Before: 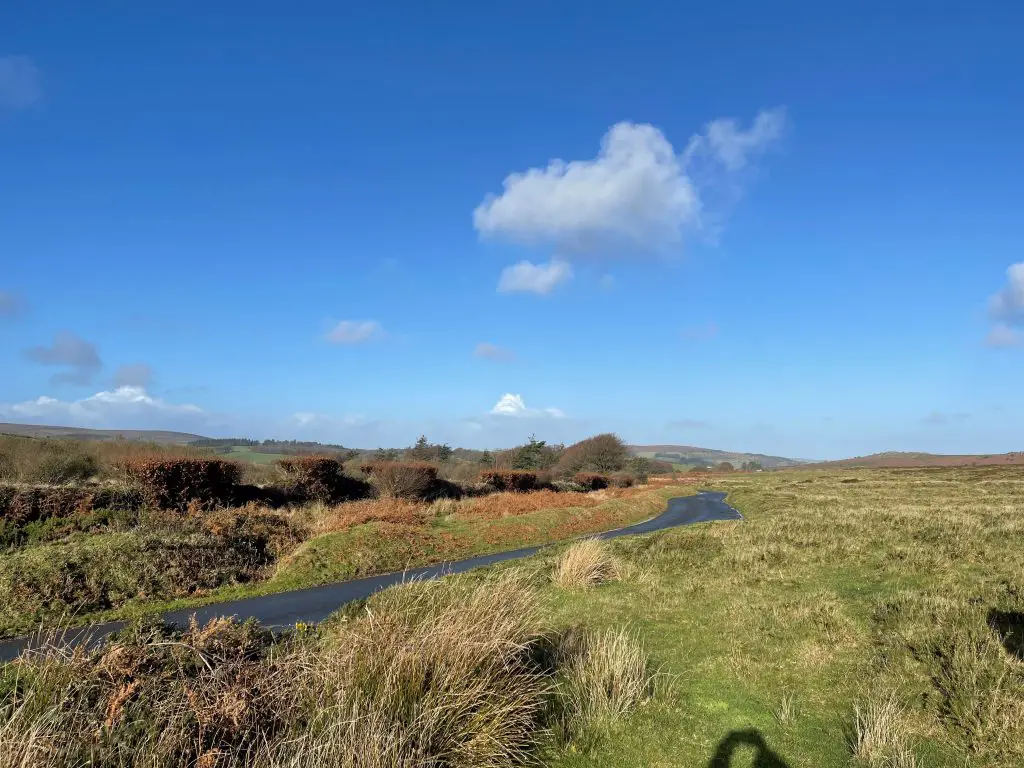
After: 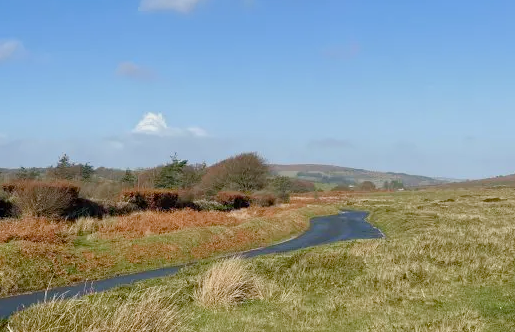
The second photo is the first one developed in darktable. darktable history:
crop: left 35.03%, top 36.625%, right 14.663%, bottom 20.057%
color balance rgb: shadows lift › chroma 1%, shadows lift › hue 113°, highlights gain › chroma 0.2%, highlights gain › hue 333°, perceptual saturation grading › global saturation 20%, perceptual saturation grading › highlights -50%, perceptual saturation grading › shadows 25%, contrast -10%
